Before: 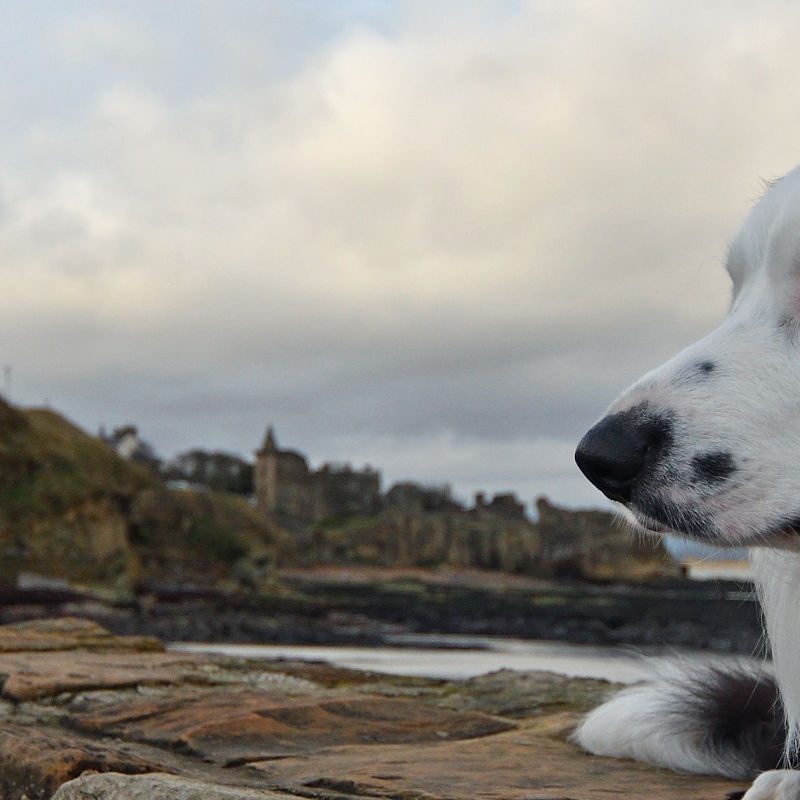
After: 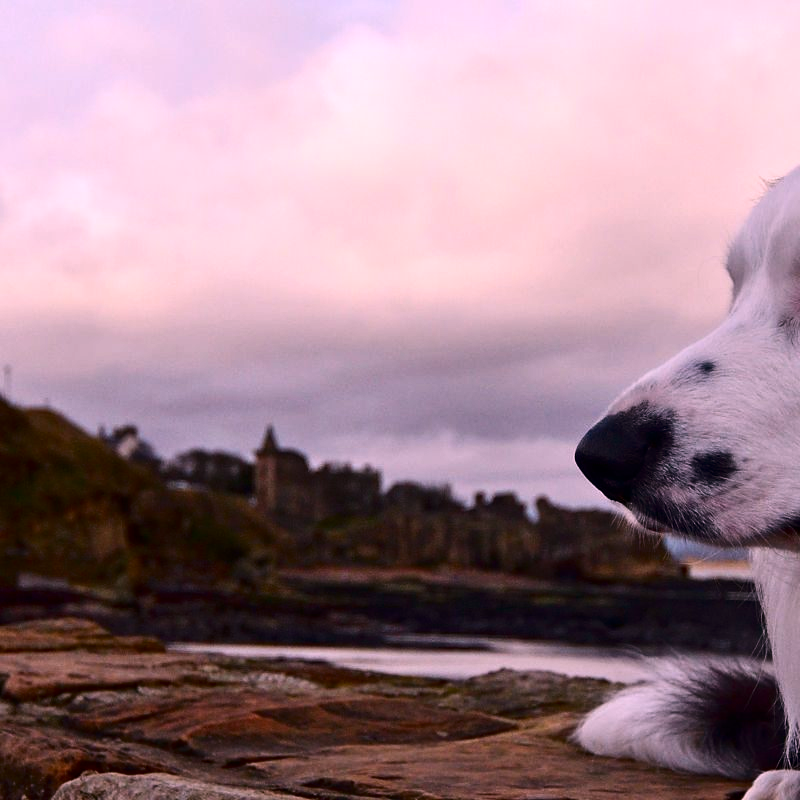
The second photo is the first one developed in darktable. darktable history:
contrast brightness saturation: contrast 0.19, brightness -0.24, saturation 0.11
white balance: red 1.188, blue 1.11
